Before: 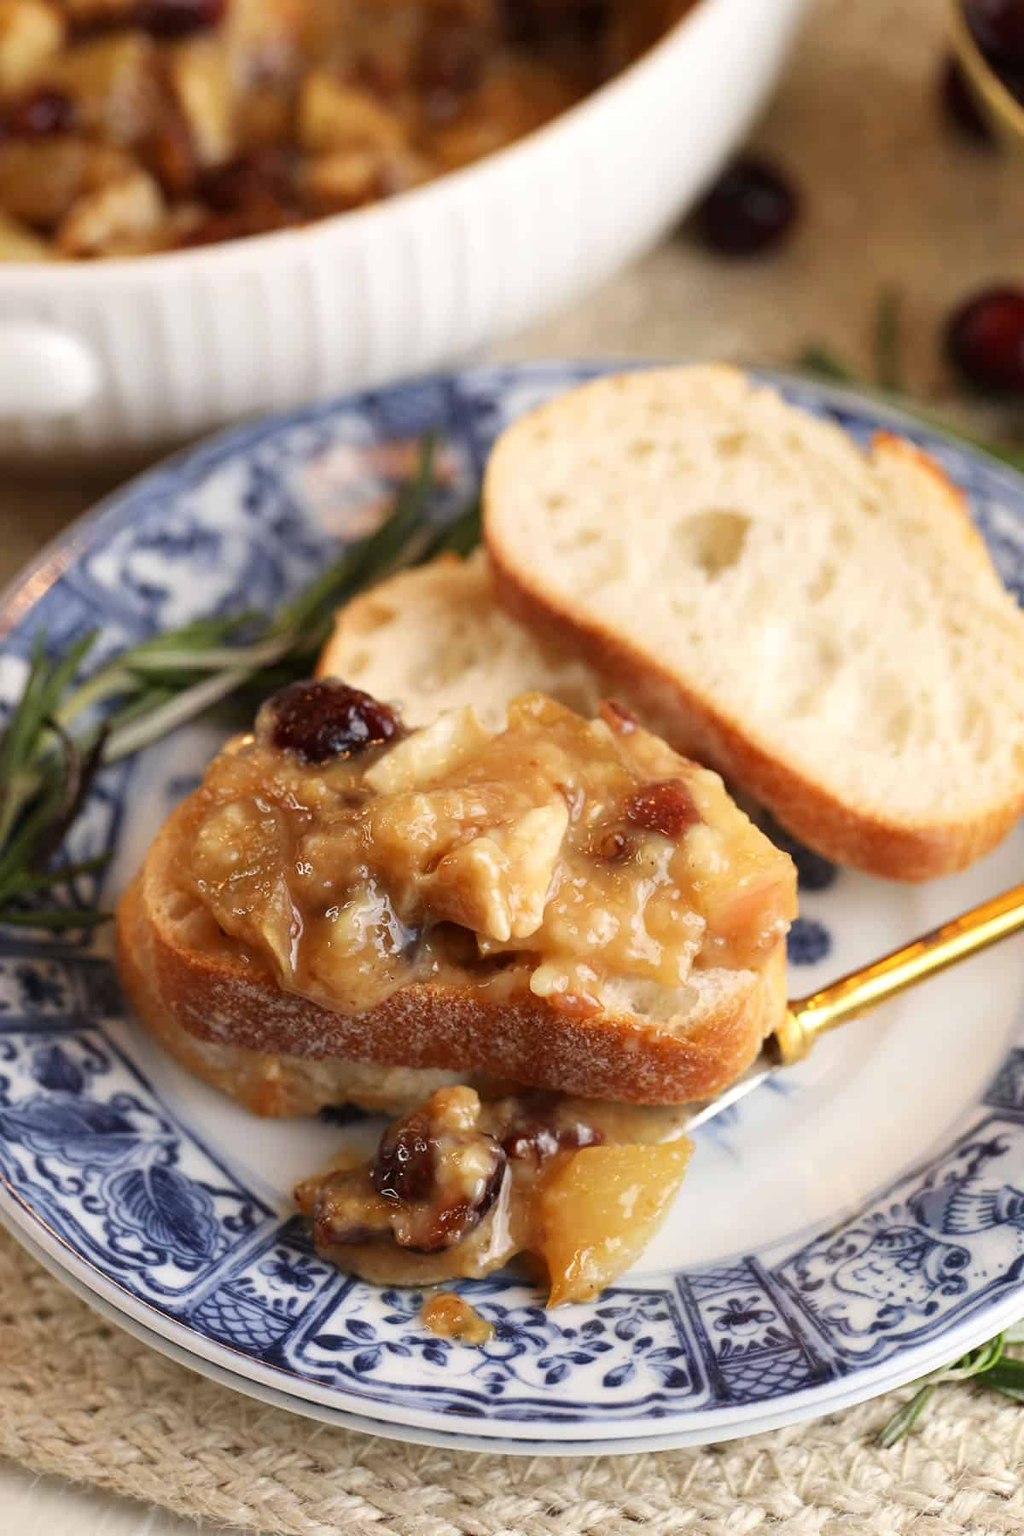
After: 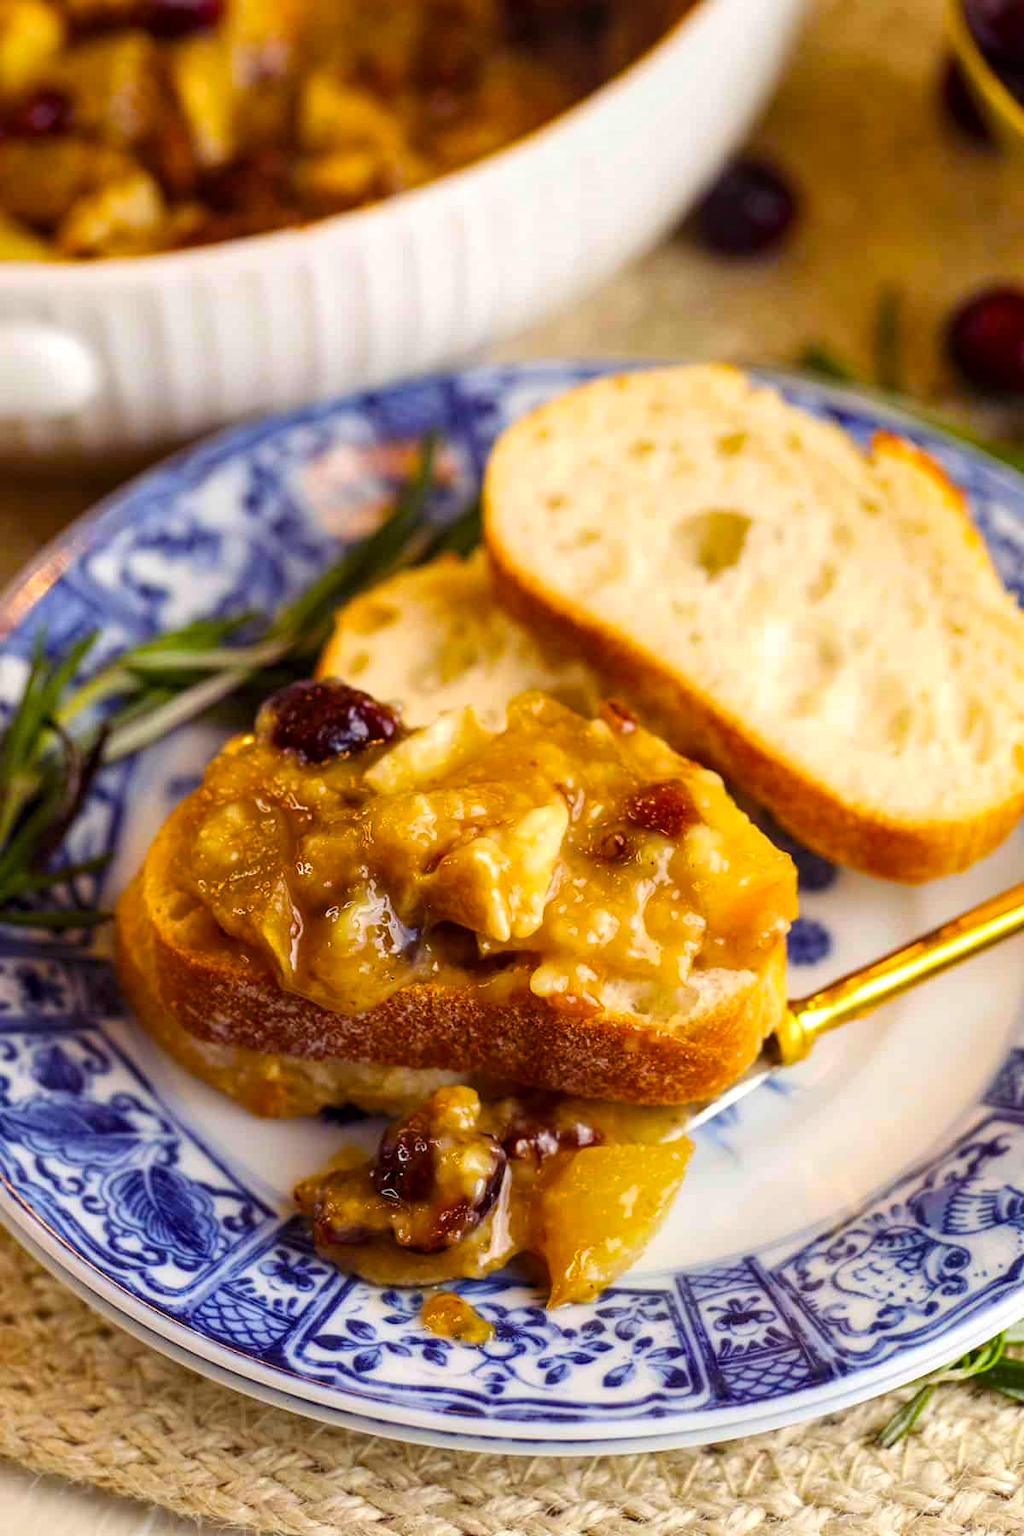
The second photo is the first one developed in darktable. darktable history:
local contrast: on, module defaults
color balance rgb: shadows lift › luminance -22.001%, shadows lift › chroma 8.651%, shadows lift › hue 283.45°, global offset › hue 168.51°, linear chroma grading › global chroma 41.95%, perceptual saturation grading › global saturation 15.14%, global vibrance 20%
